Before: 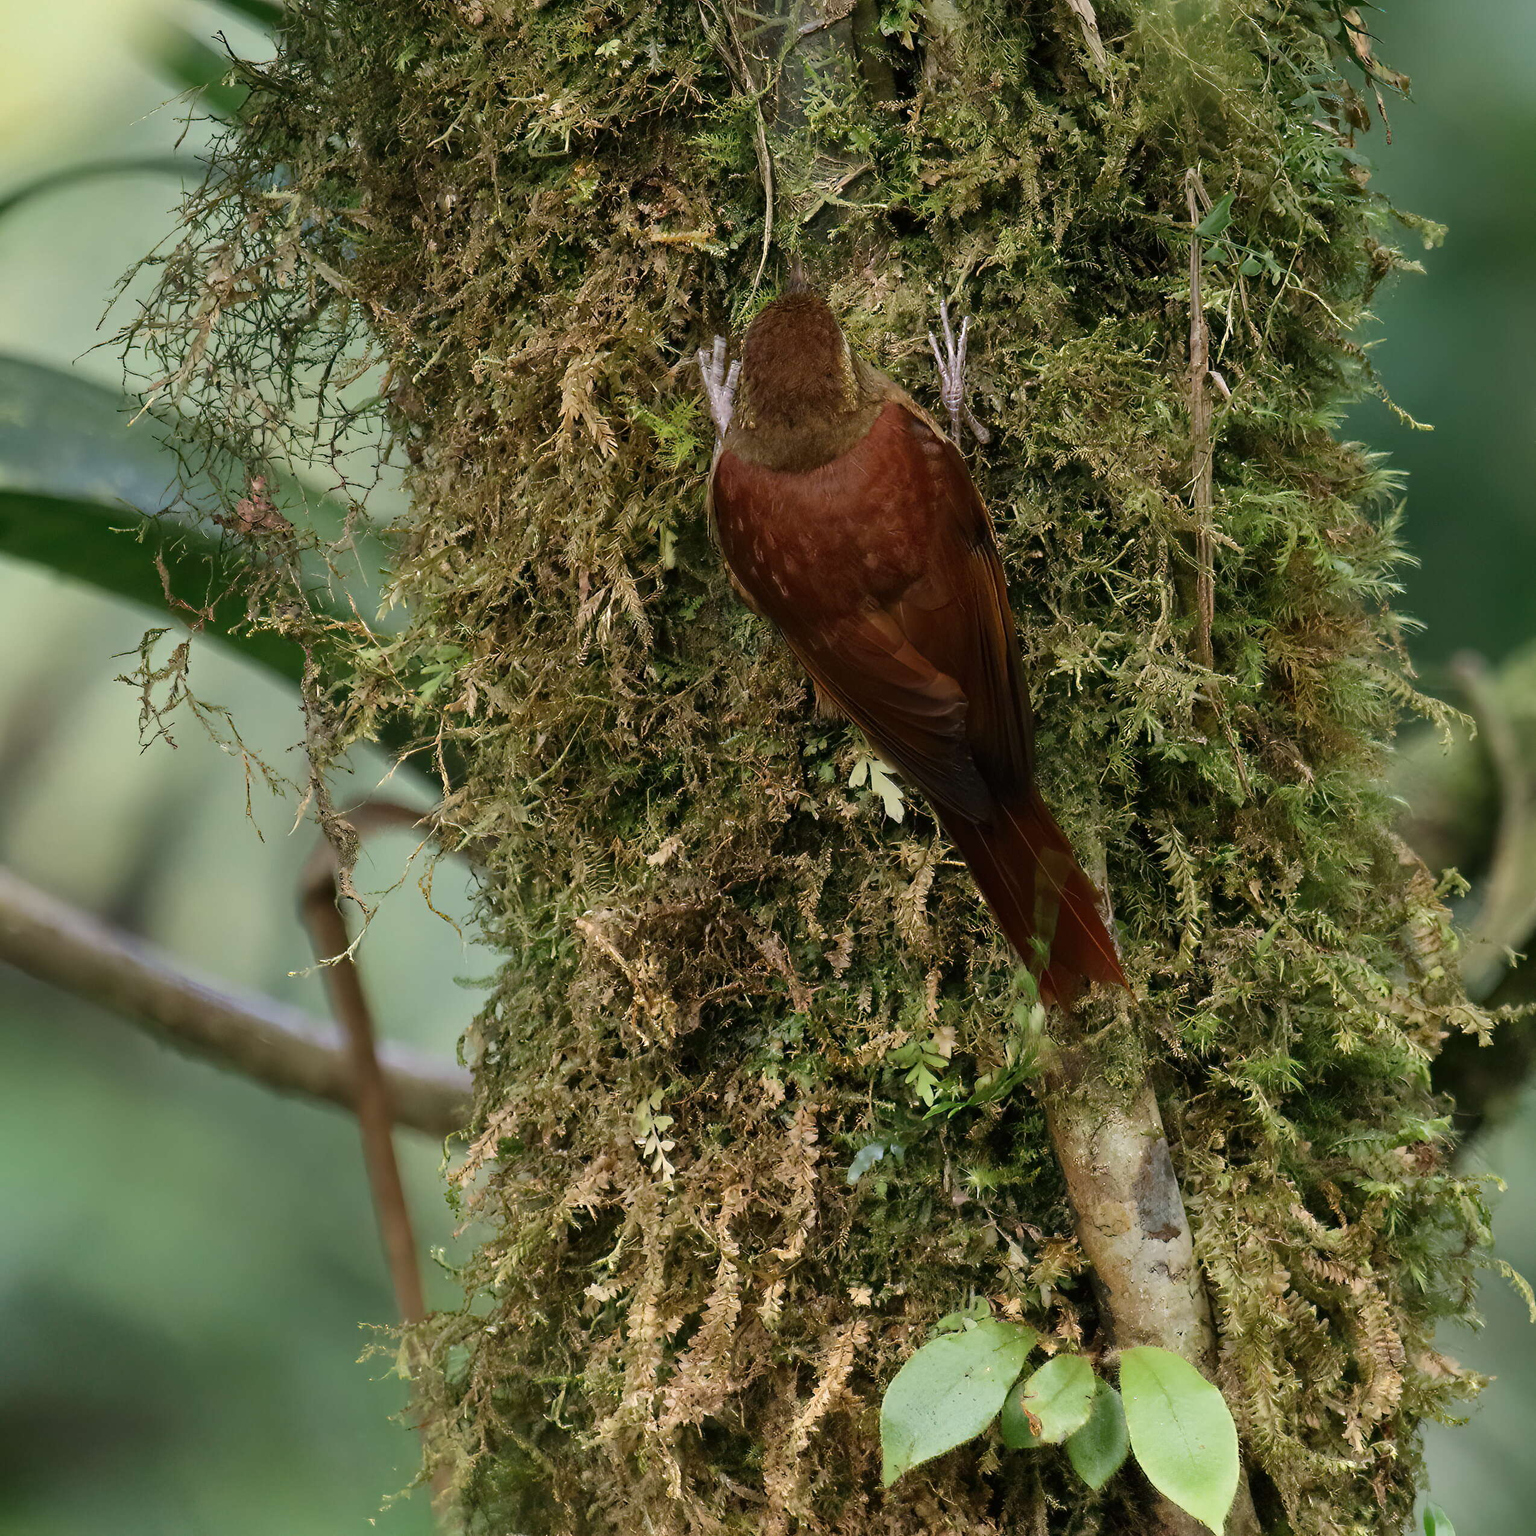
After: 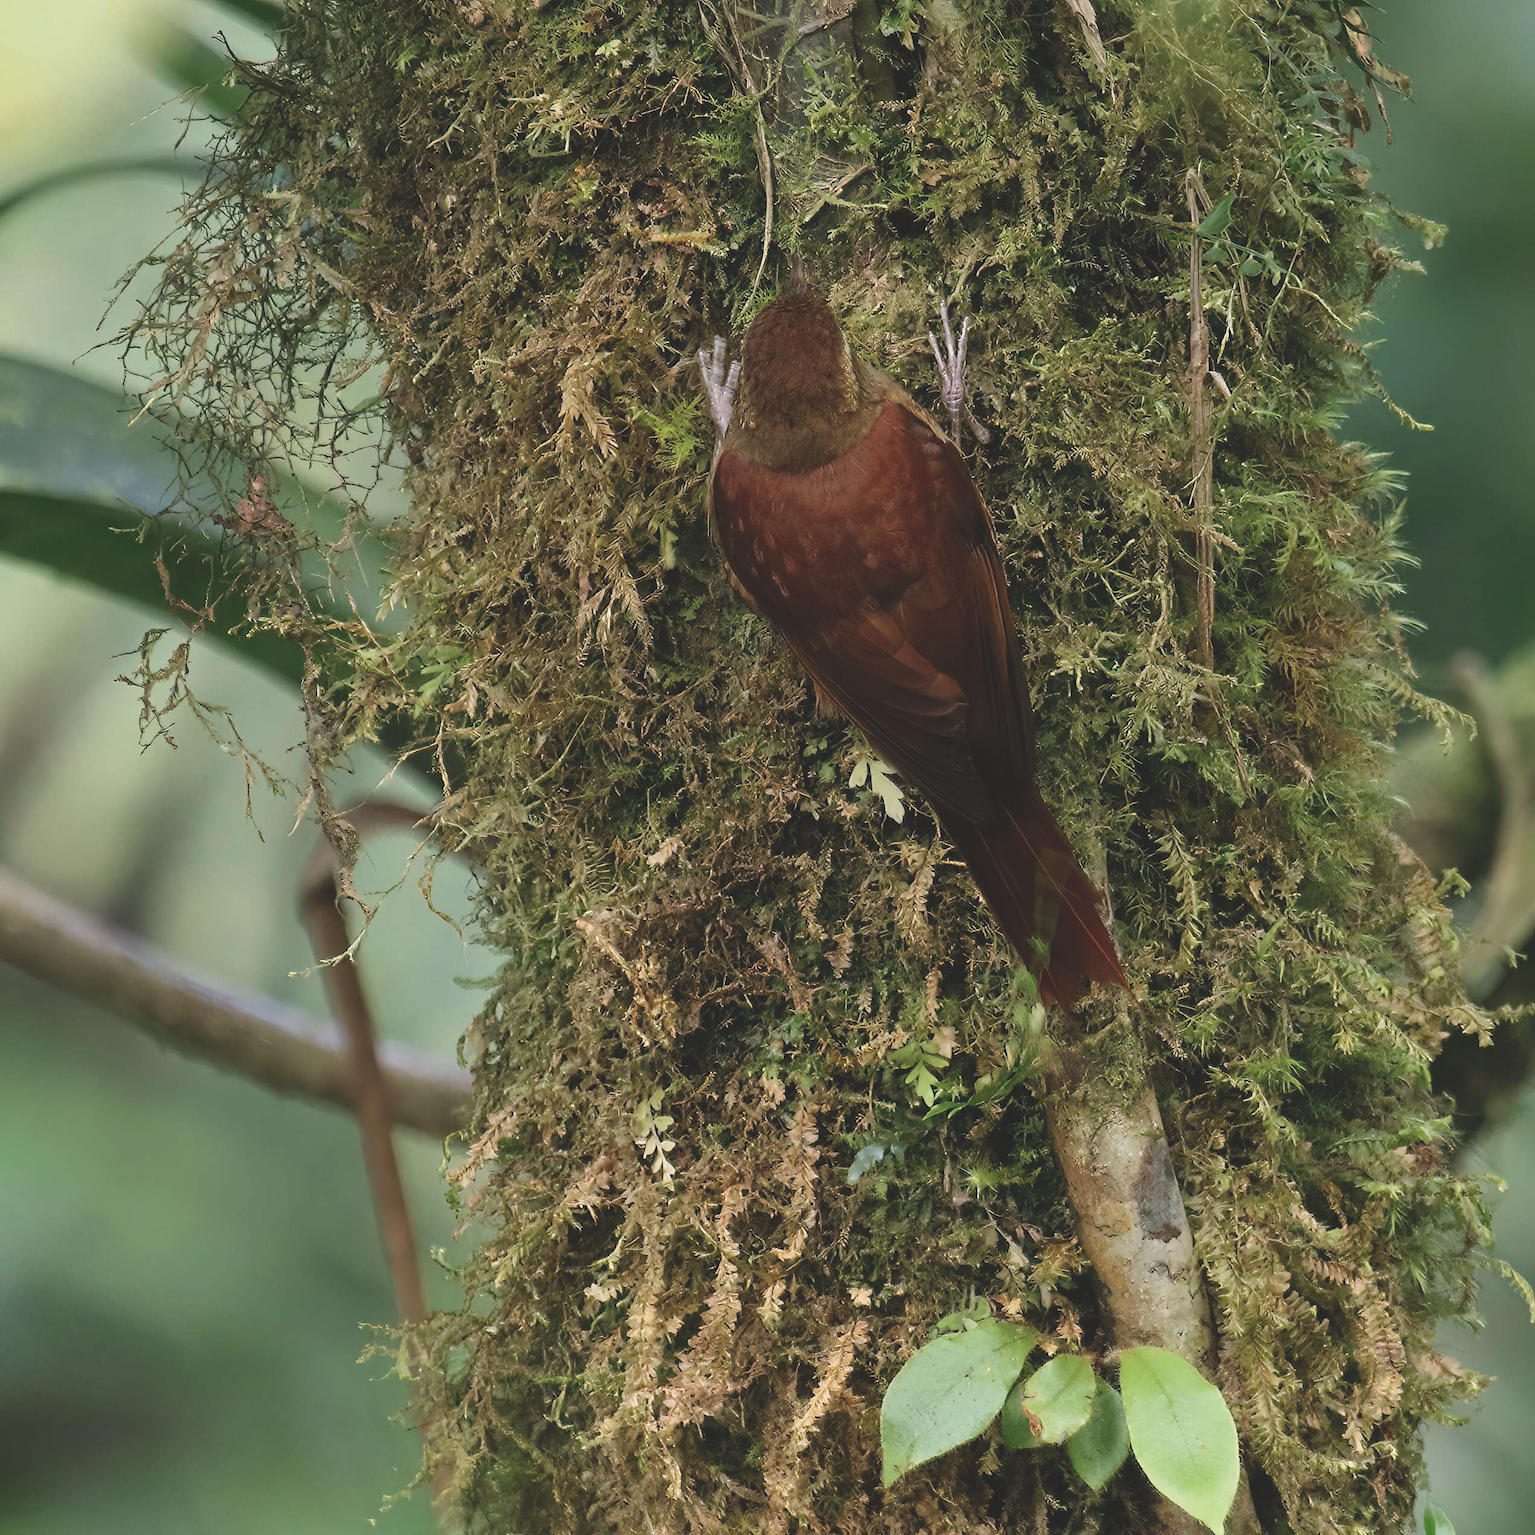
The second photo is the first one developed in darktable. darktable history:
filmic rgb: black relative exposure -16 EV, white relative exposure 2.92 EV, threshold 5.98 EV, hardness 9.96, color science v6 (2022), enable highlight reconstruction true
exposure: black level correction -0.022, exposure -0.034 EV, compensate highlight preservation false
